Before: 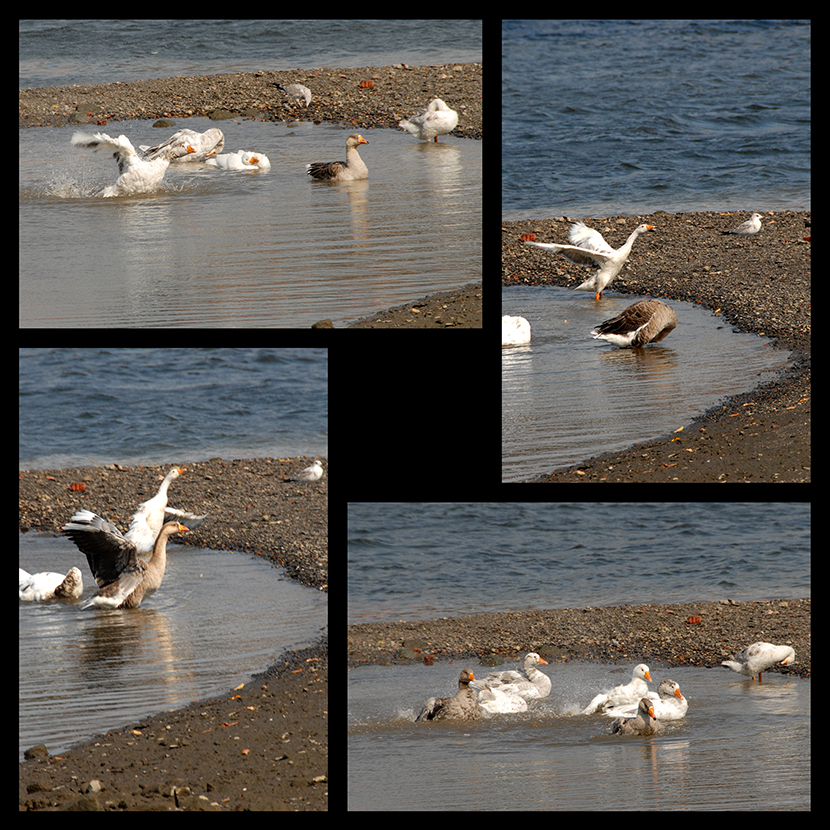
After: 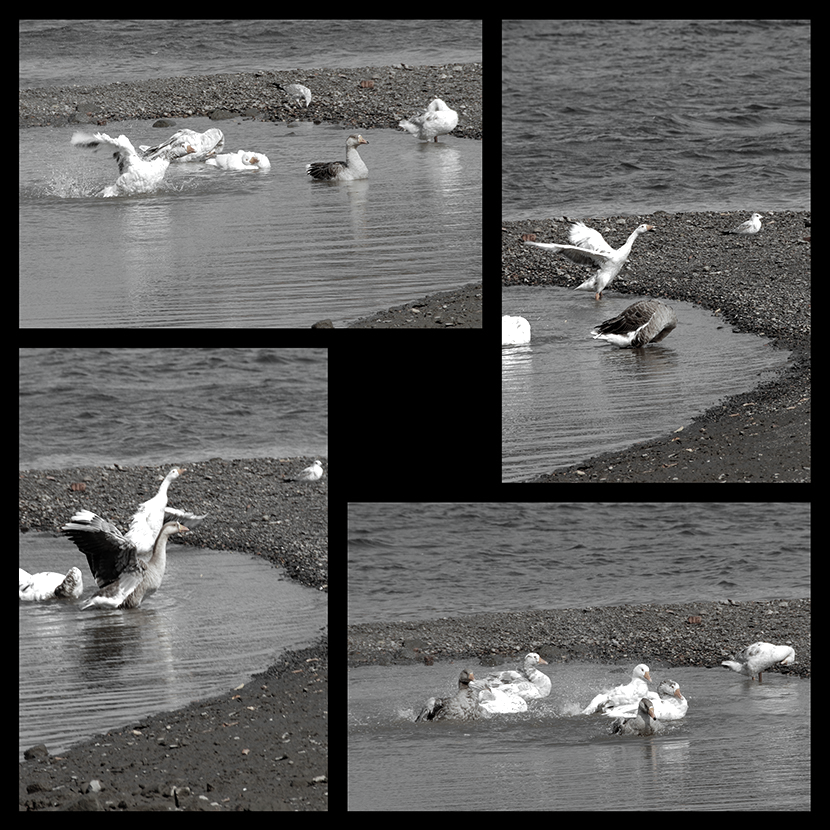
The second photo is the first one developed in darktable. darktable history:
color zones: curves: ch0 [(0, 0.613) (0.01, 0.613) (0.245, 0.448) (0.498, 0.529) (0.642, 0.665) (0.879, 0.777) (0.99, 0.613)]; ch1 [(0, 0.035) (0.121, 0.189) (0.259, 0.197) (0.415, 0.061) (0.589, 0.022) (0.732, 0.022) (0.857, 0.026) (0.991, 0.053)]
color correction: highlights a* -12.64, highlights b* -18.1, saturation 0.7
